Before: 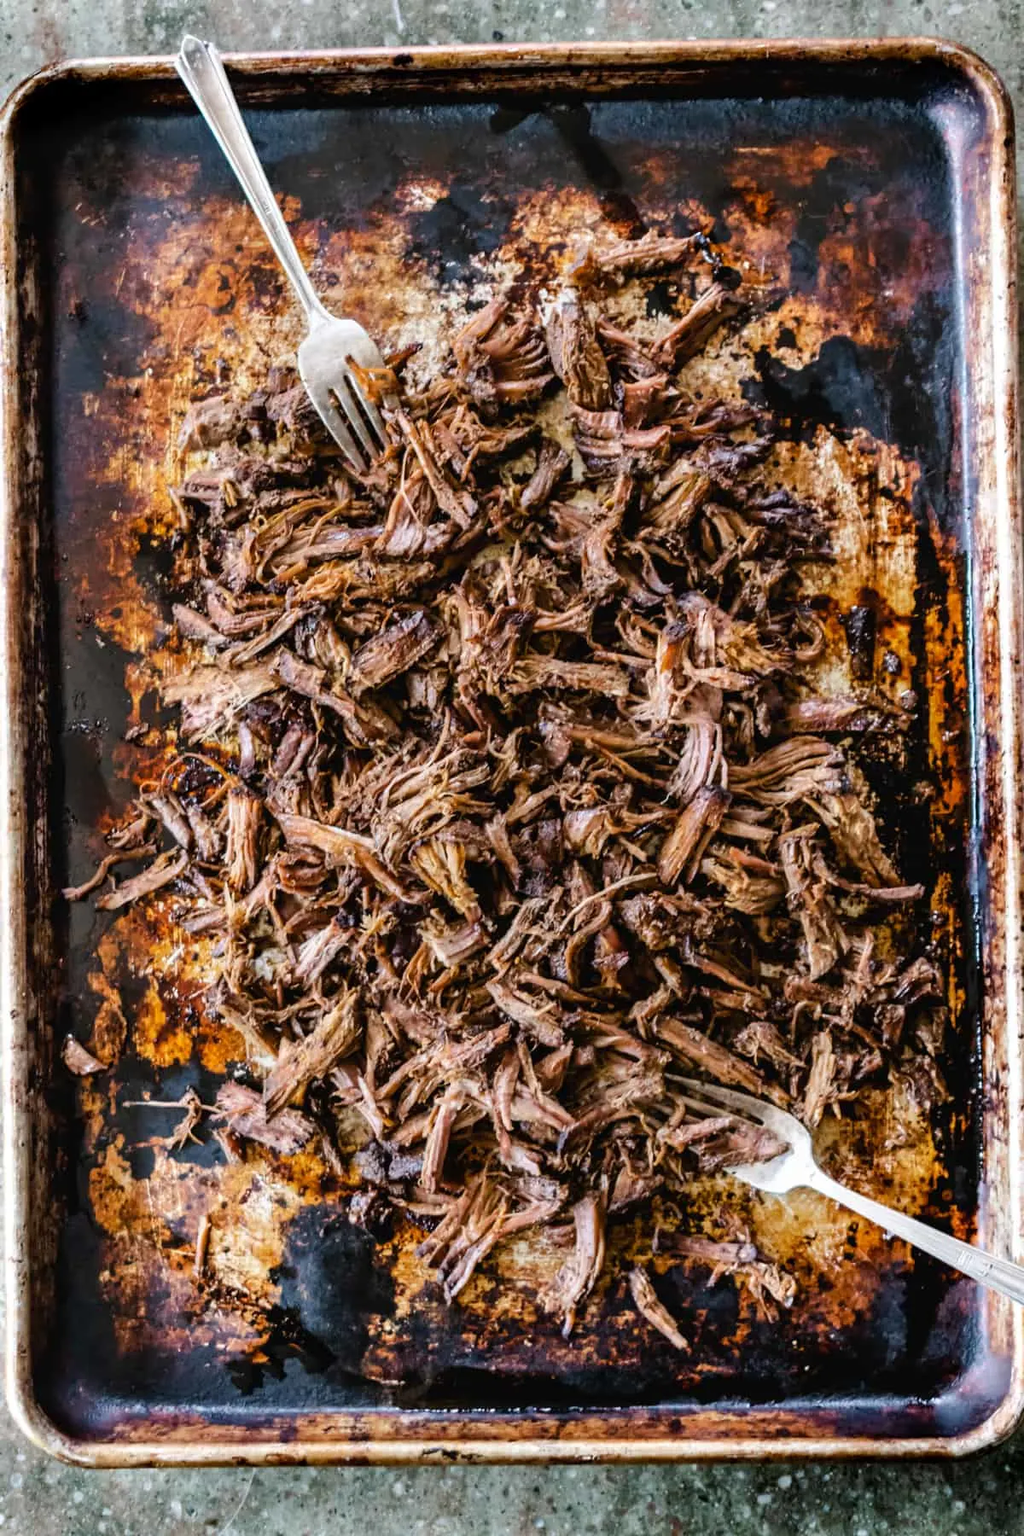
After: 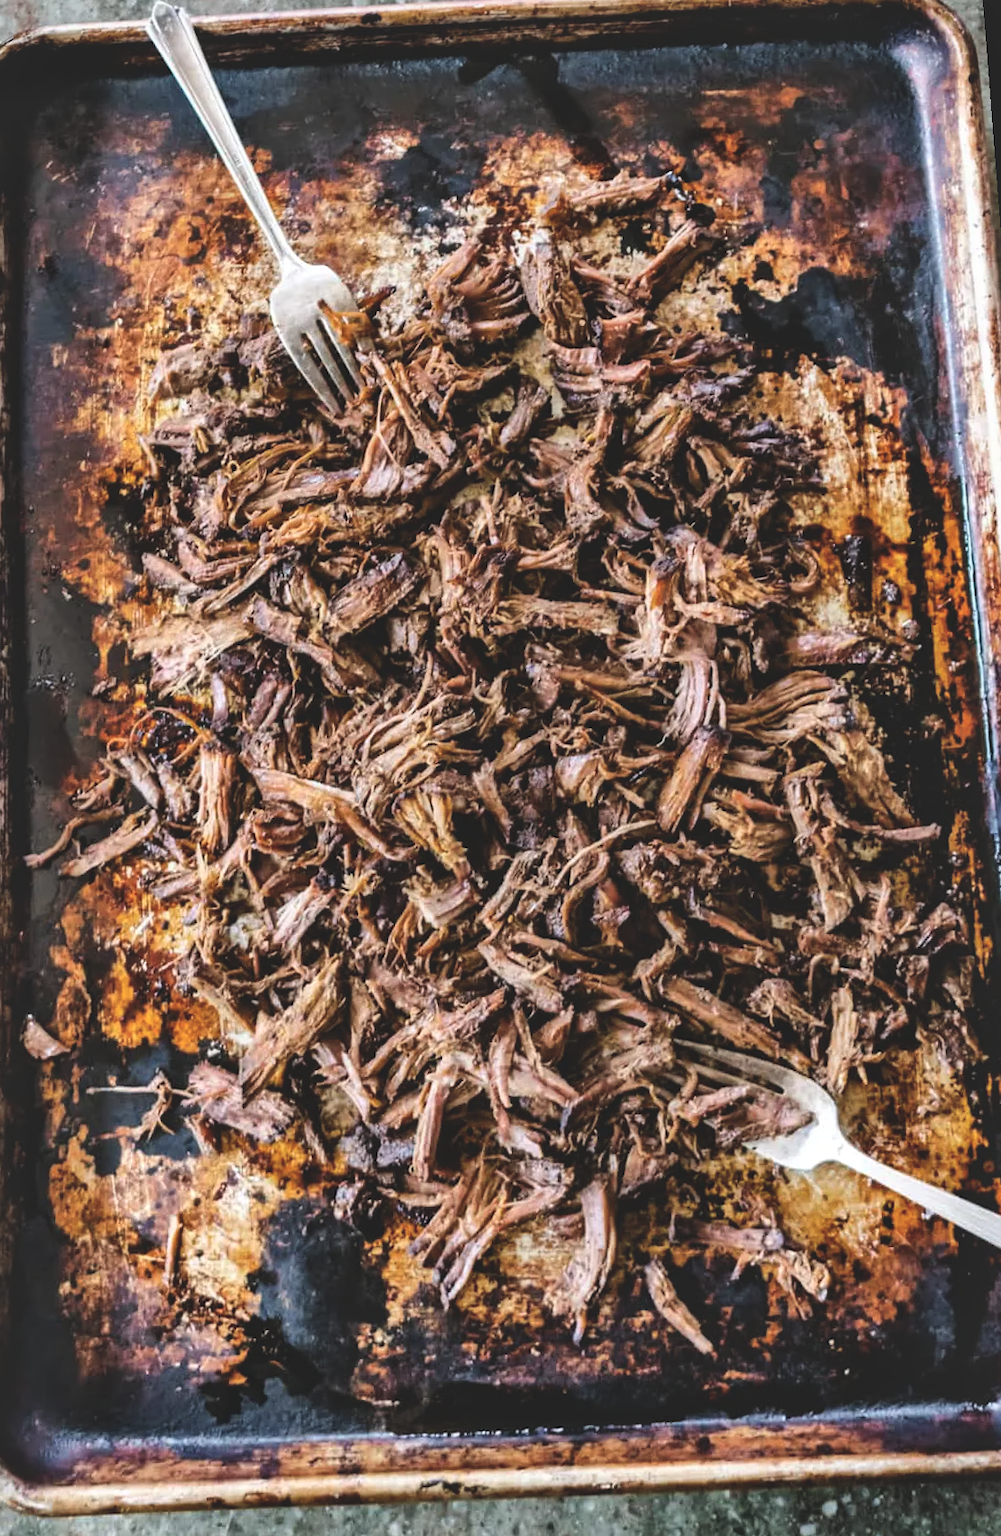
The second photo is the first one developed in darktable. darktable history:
local contrast: mode bilateral grid, contrast 20, coarseness 50, detail 159%, midtone range 0.2
rotate and perspective: rotation -1.68°, lens shift (vertical) -0.146, crop left 0.049, crop right 0.912, crop top 0.032, crop bottom 0.96
exposure: black level correction -0.025, exposure -0.117 EV, compensate highlight preservation false
